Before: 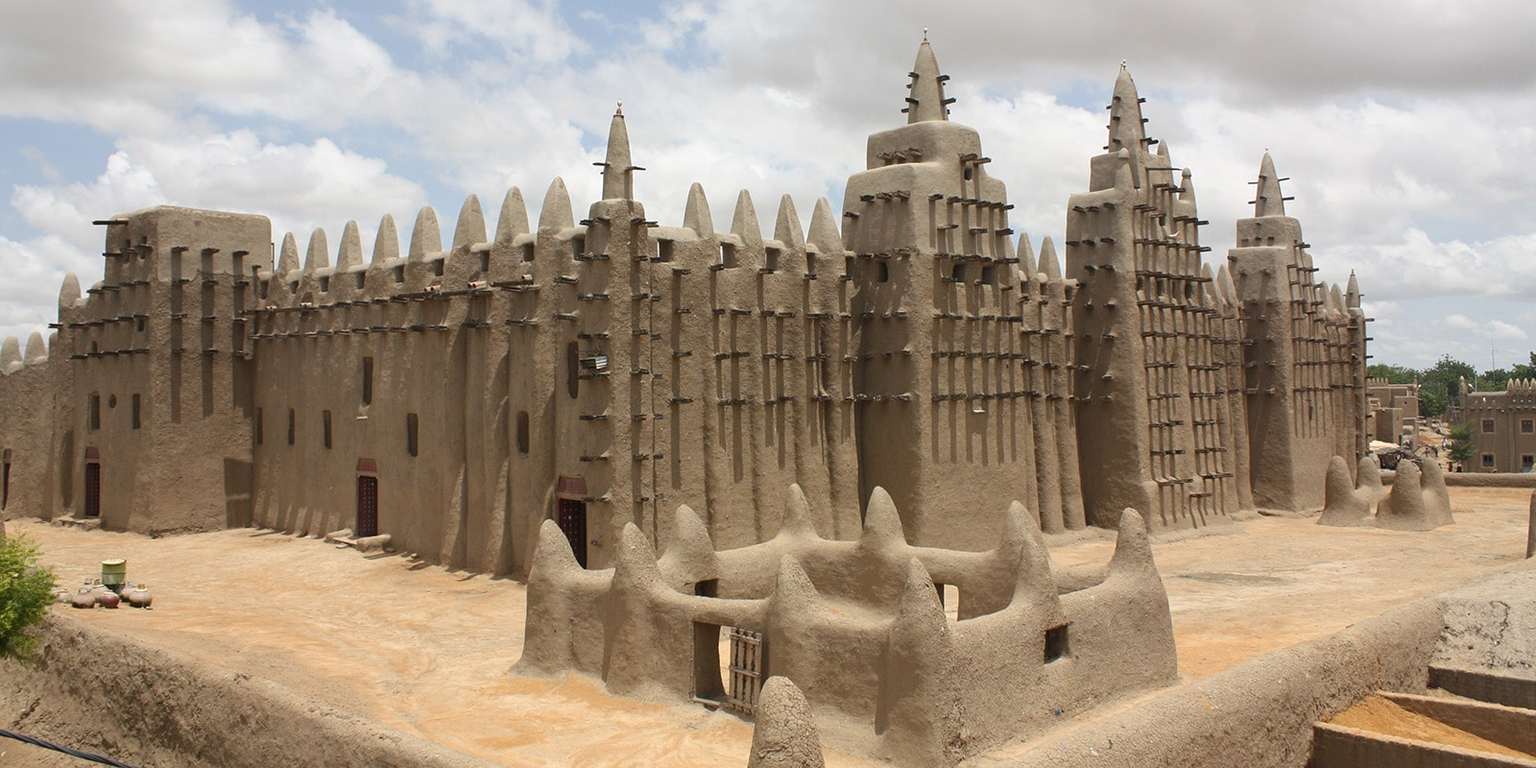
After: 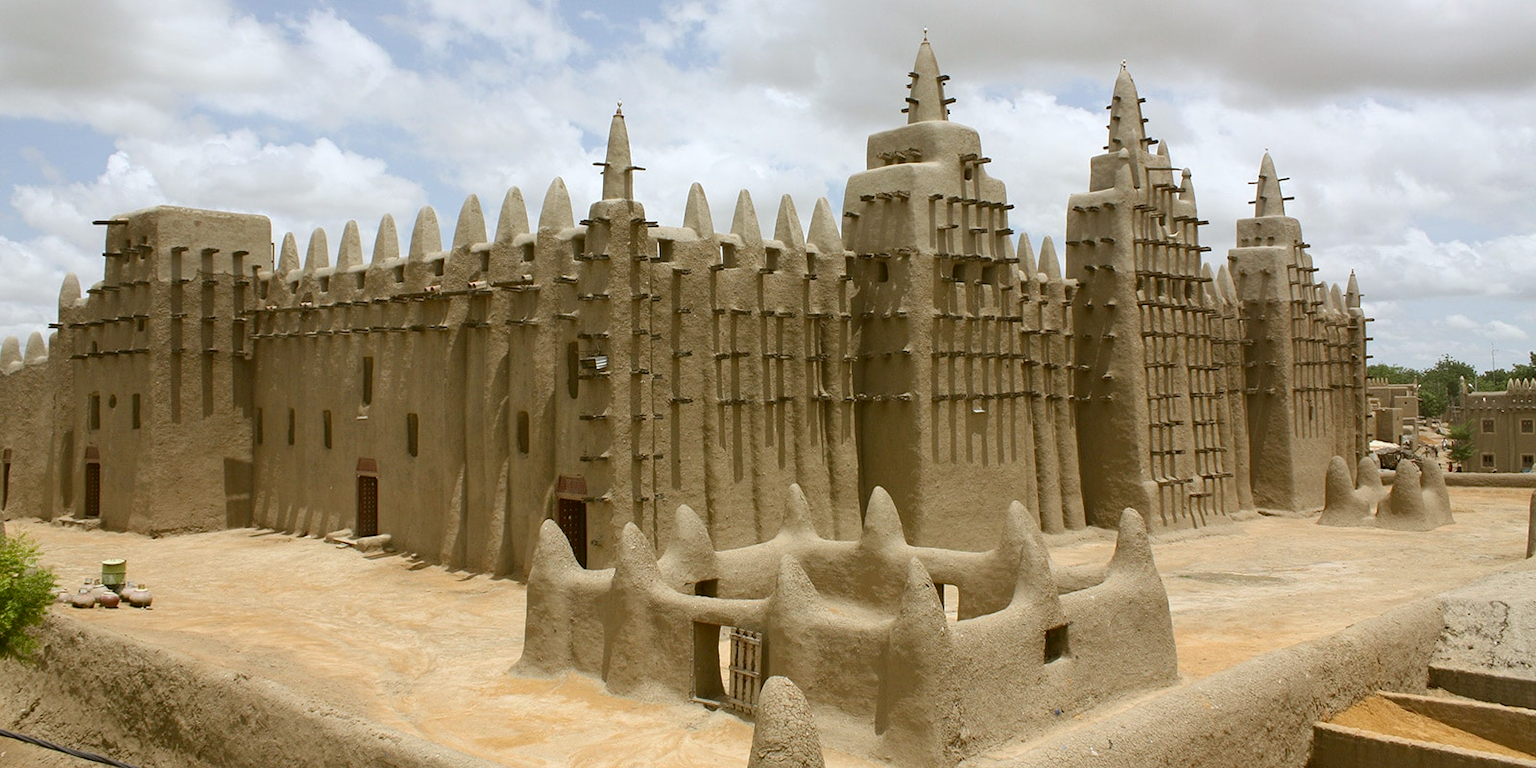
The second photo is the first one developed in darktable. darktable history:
color correction: highlights a* -1.71, highlights b* 10.02, shadows a* 0.258, shadows b* 19.24
color calibration: illuminant as shot in camera, x 0.37, y 0.382, temperature 4316.15 K
